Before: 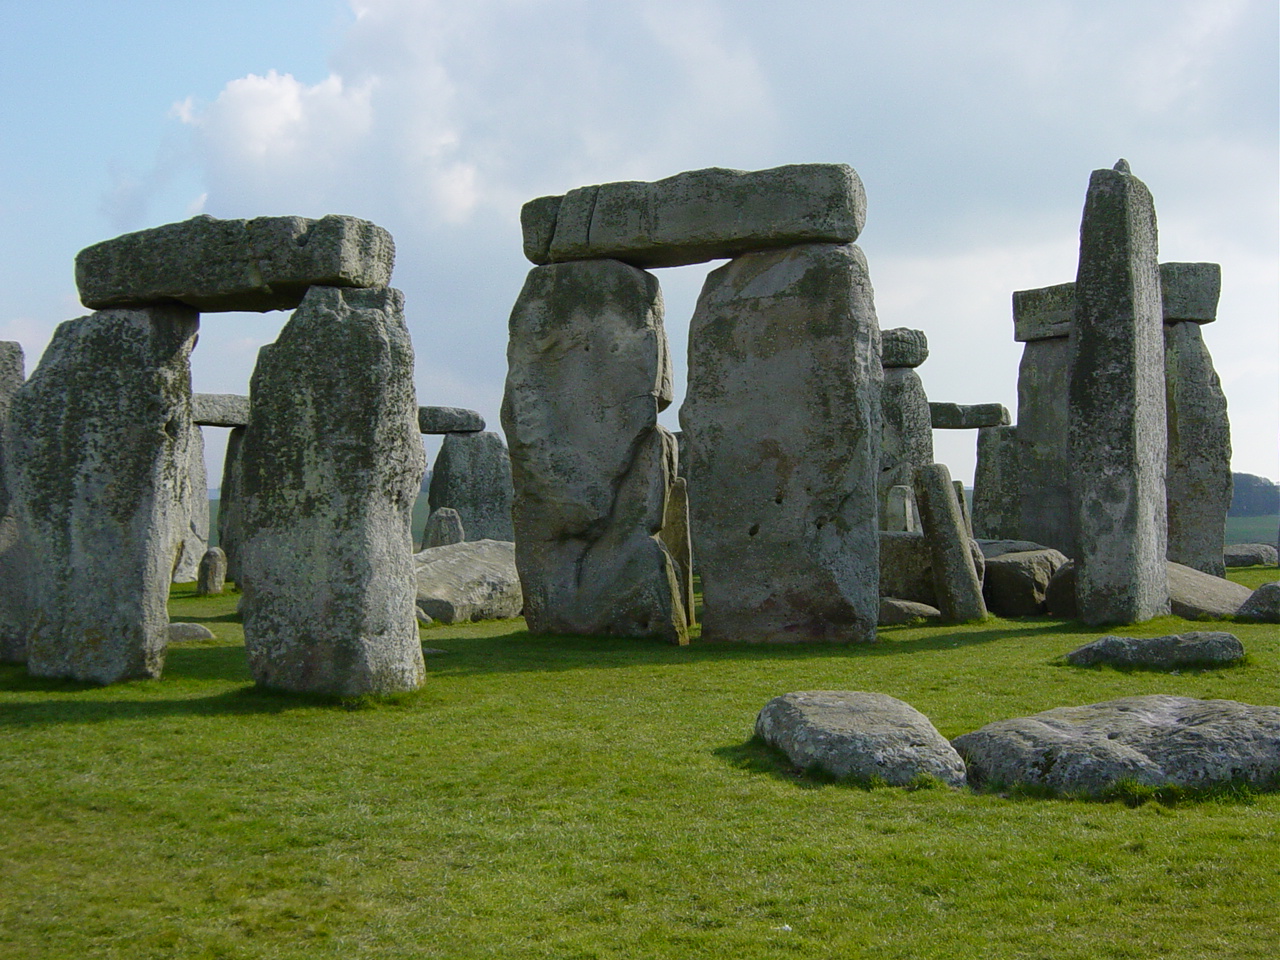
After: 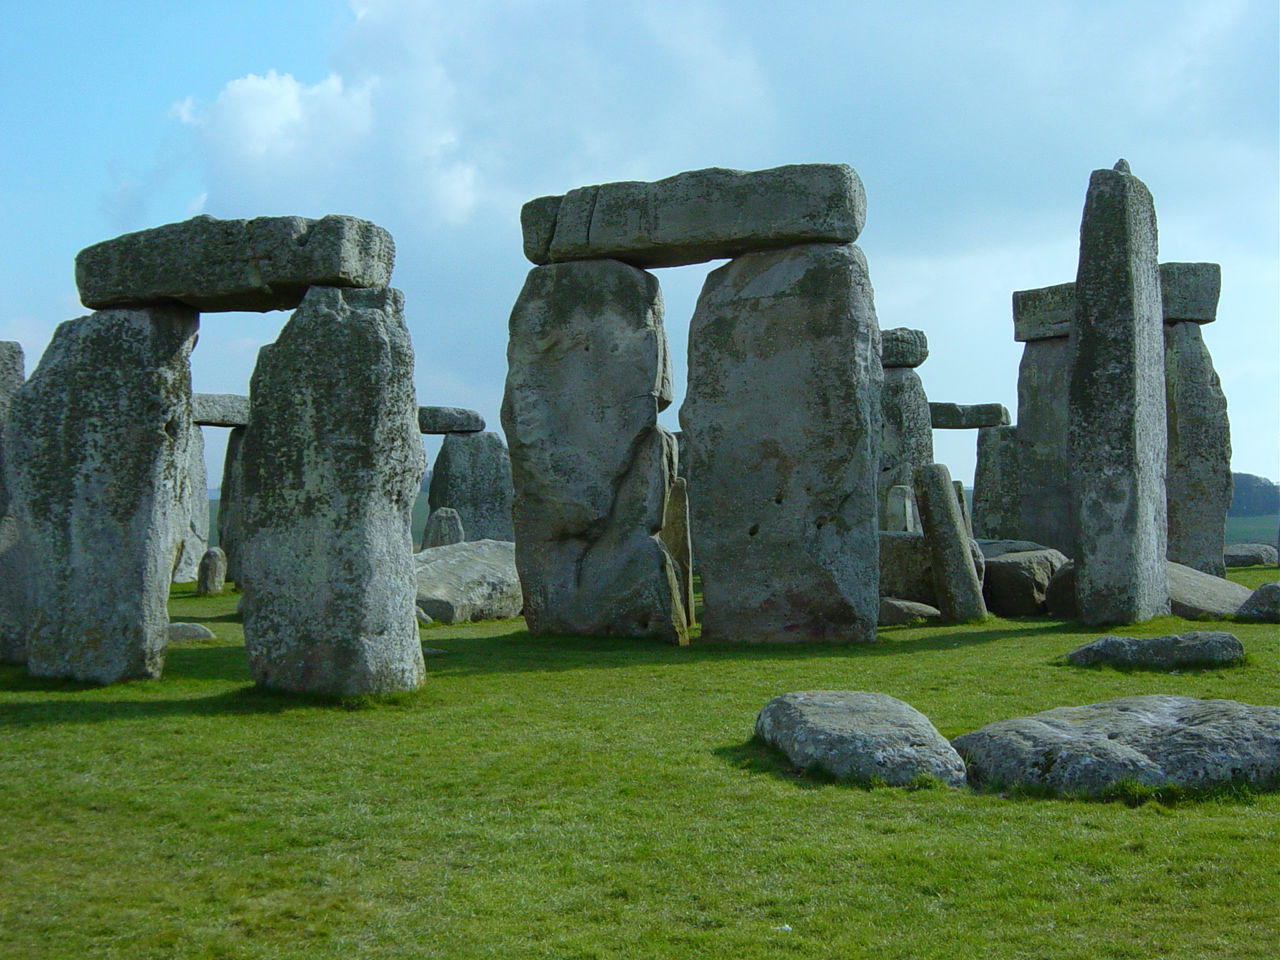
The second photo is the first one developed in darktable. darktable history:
color correction: highlights a* -10.04, highlights b* -10.37
vibrance: on, module defaults
